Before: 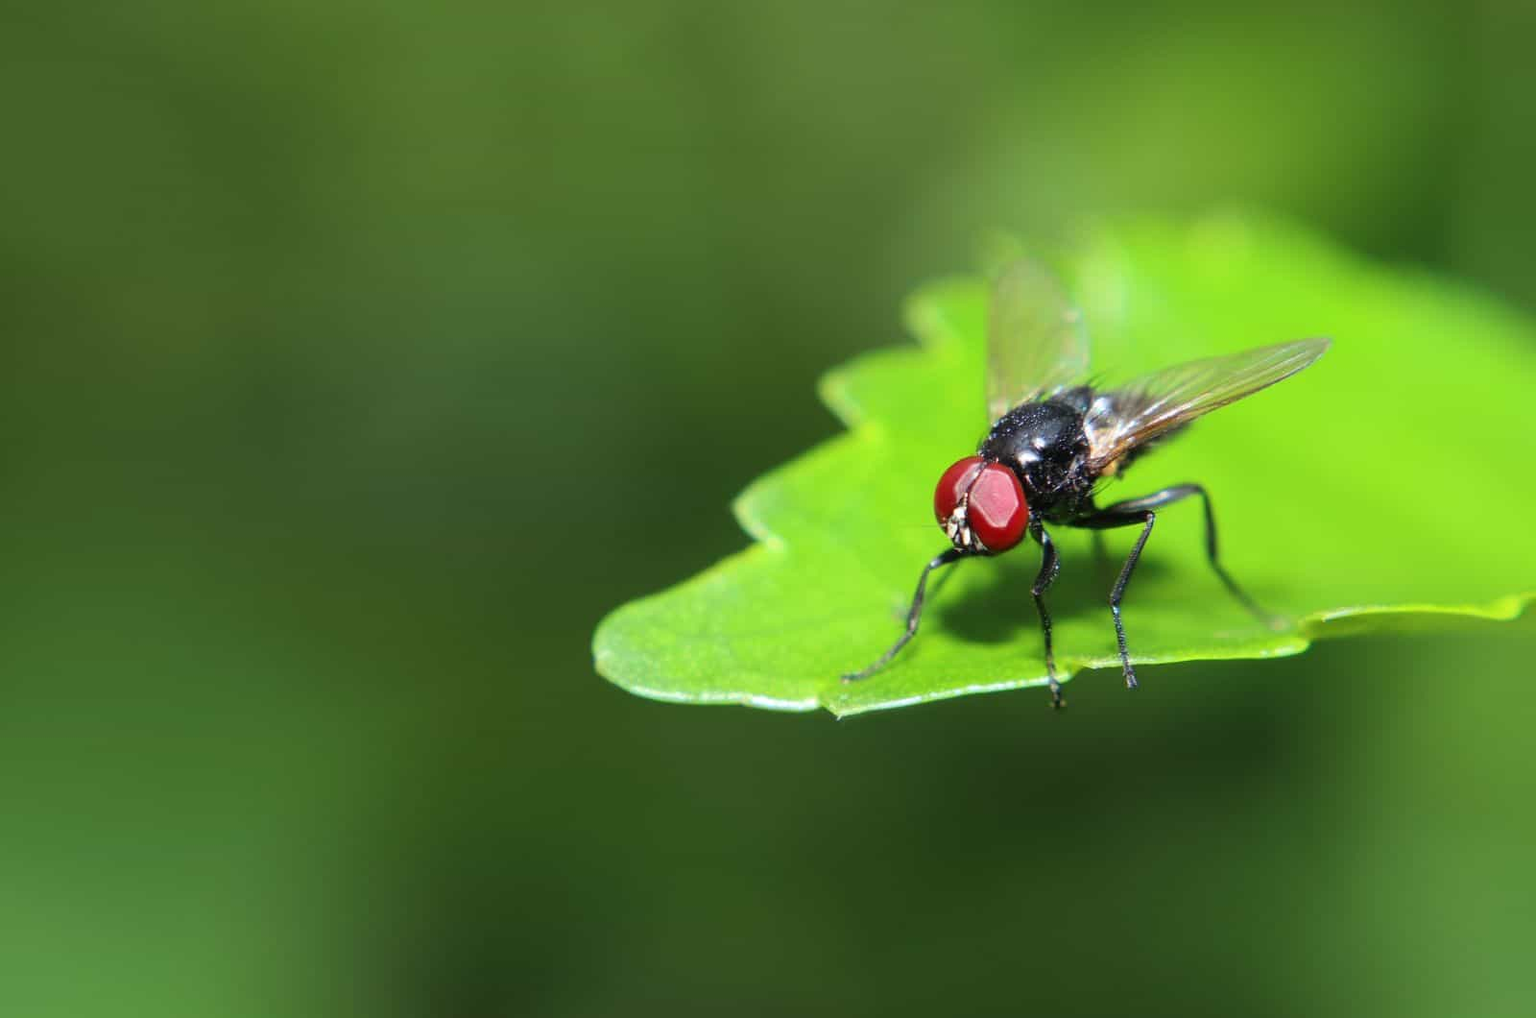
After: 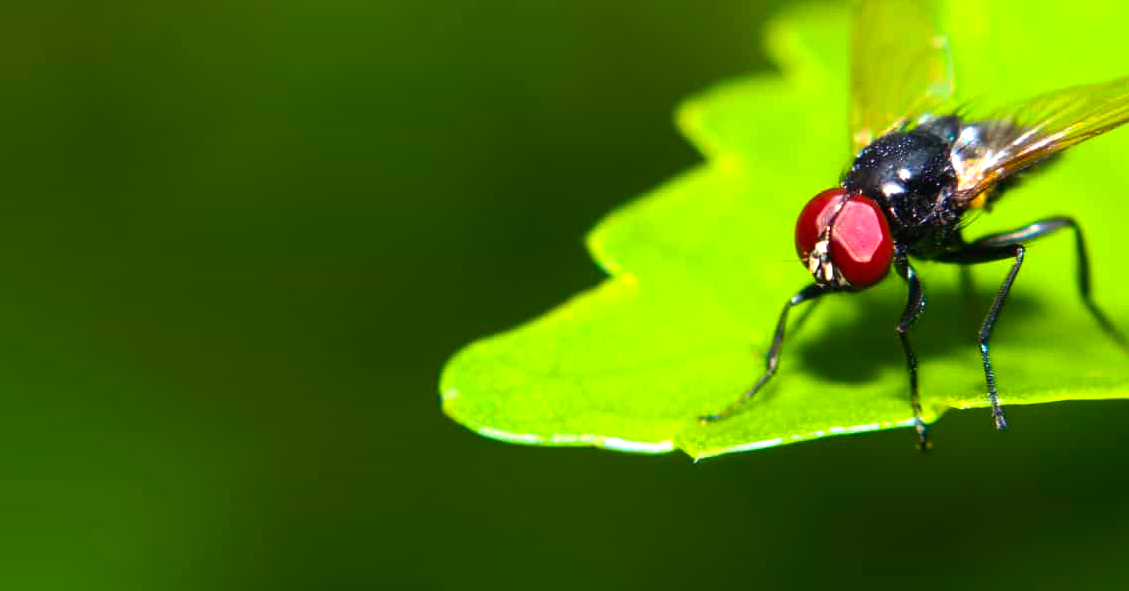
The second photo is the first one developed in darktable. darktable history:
crop: left 11.137%, top 27.166%, right 18.244%, bottom 17.02%
color balance rgb: highlights gain › chroma 3.082%, highlights gain › hue 60.04°, linear chroma grading › global chroma 49.556%, perceptual saturation grading › global saturation 0.704%, perceptual brilliance grading › highlights 14.328%, perceptual brilliance grading › mid-tones -5.964%, perceptual brilliance grading › shadows -26.228%, global vibrance 41.238%
